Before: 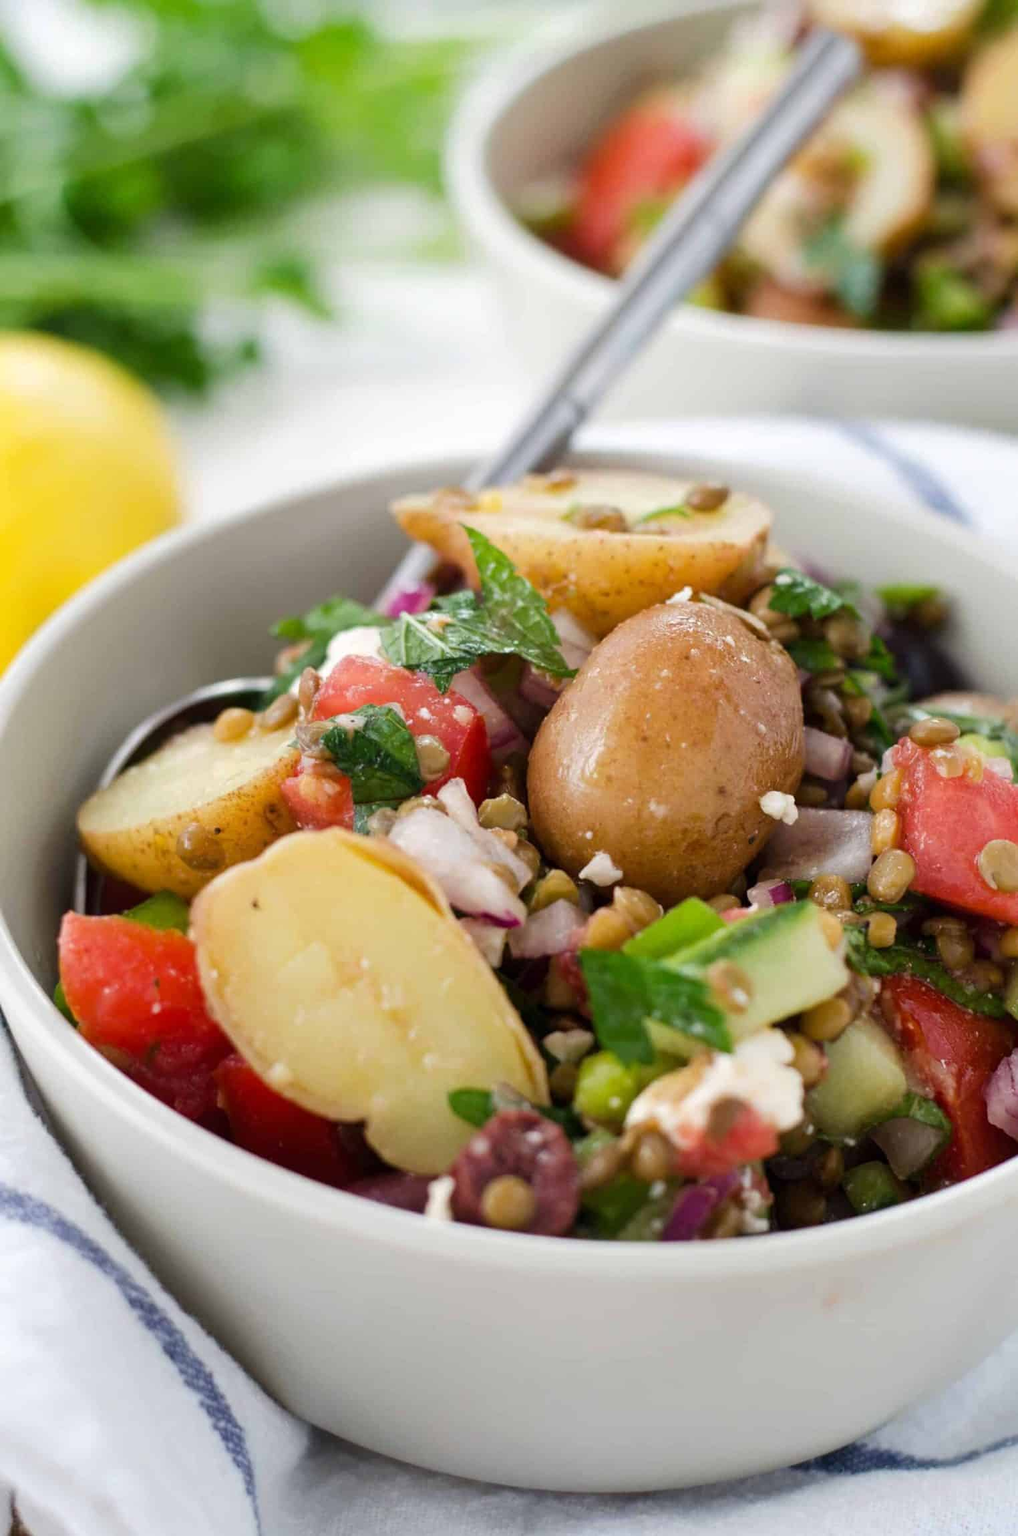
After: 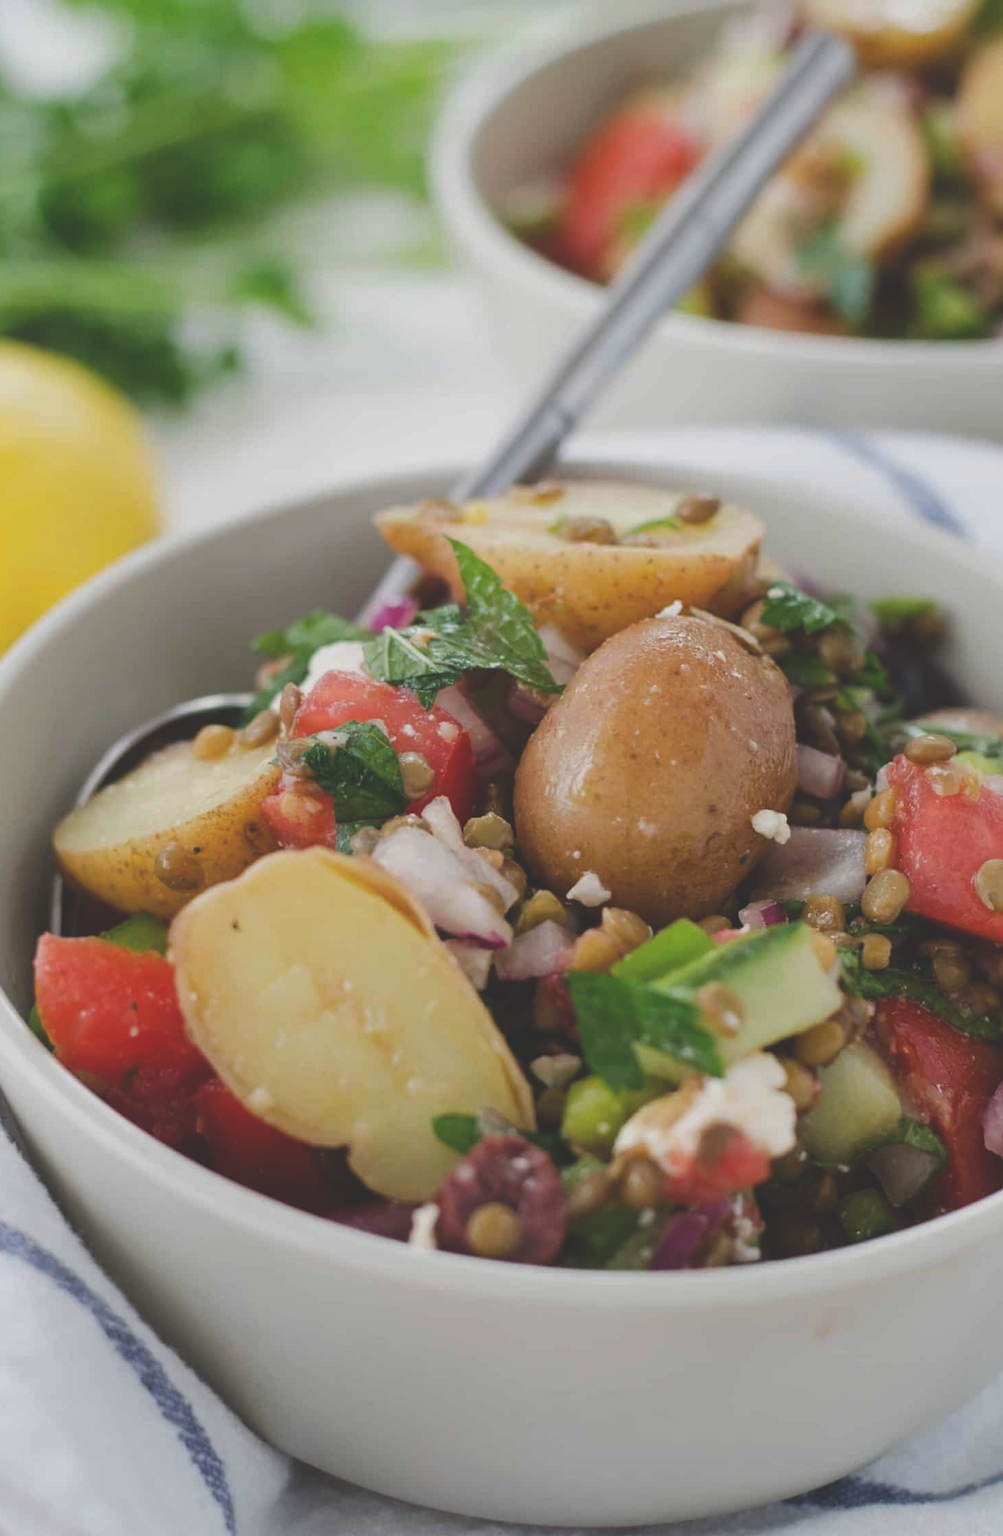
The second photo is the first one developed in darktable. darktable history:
exposure: black level correction -0.036, exposure -0.497 EV, compensate highlight preservation false
crop and rotate: left 2.536%, right 1.107%, bottom 2.246%
